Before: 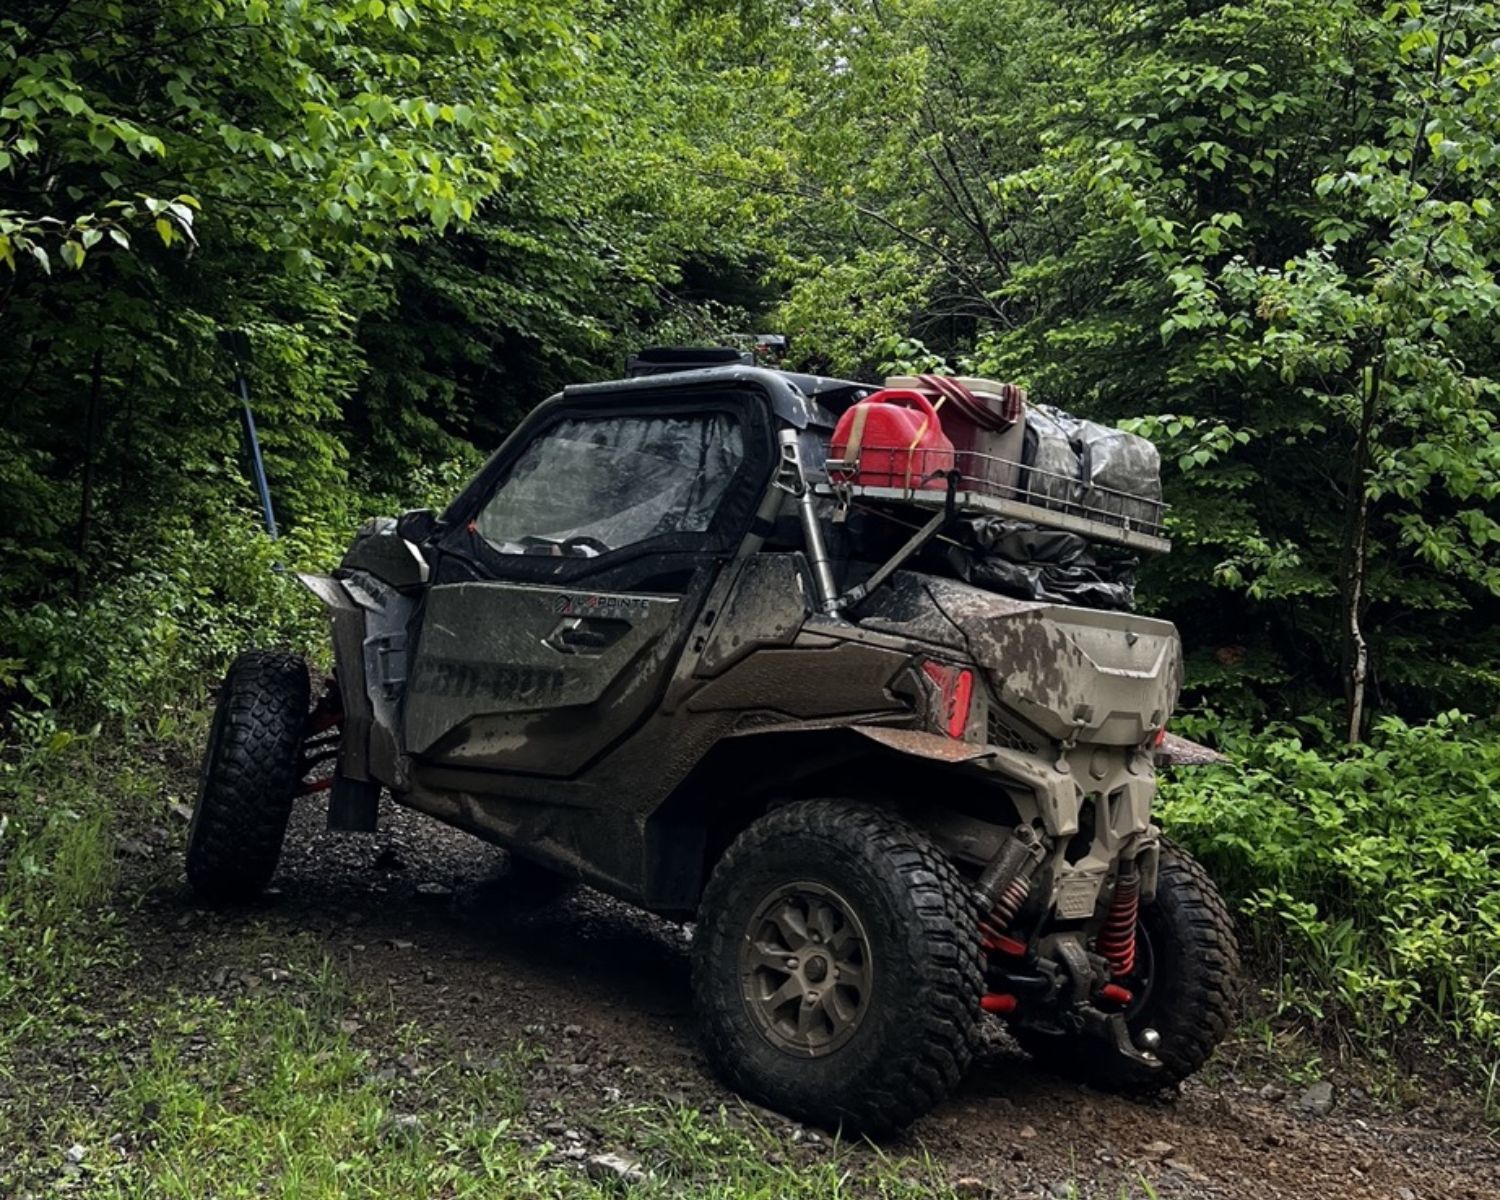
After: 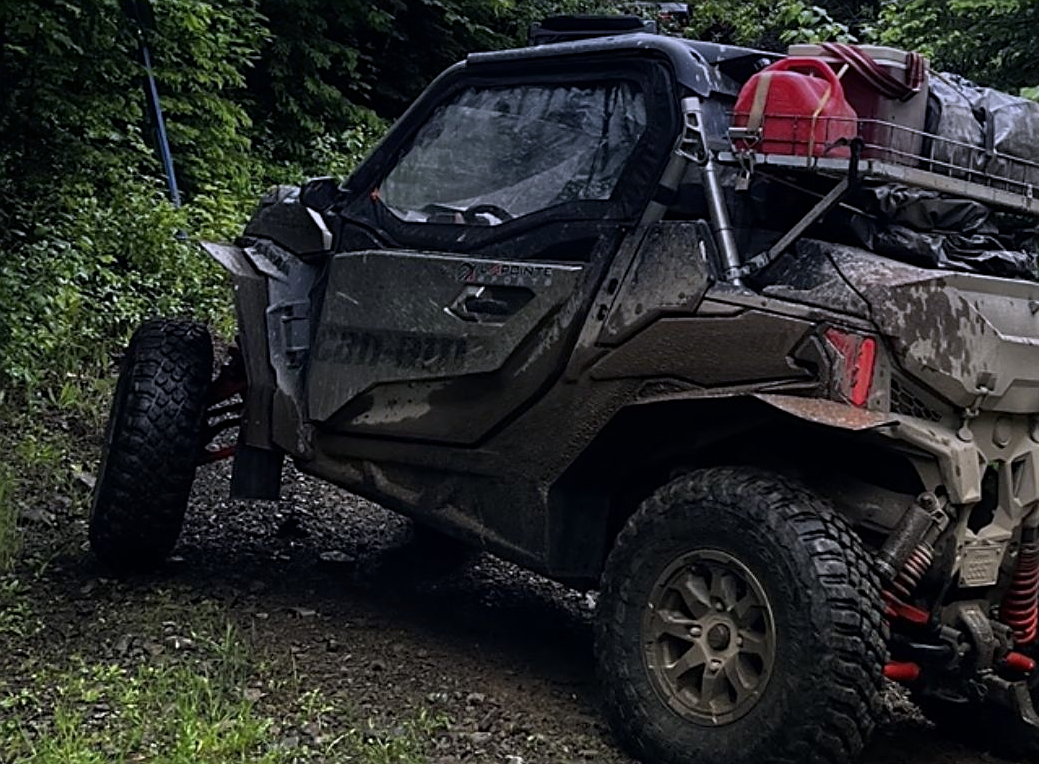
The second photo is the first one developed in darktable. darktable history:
sharpen: amount 0.55
crop: left 6.488%, top 27.668%, right 24.183%, bottom 8.656%
graduated density: hue 238.83°, saturation 50%
